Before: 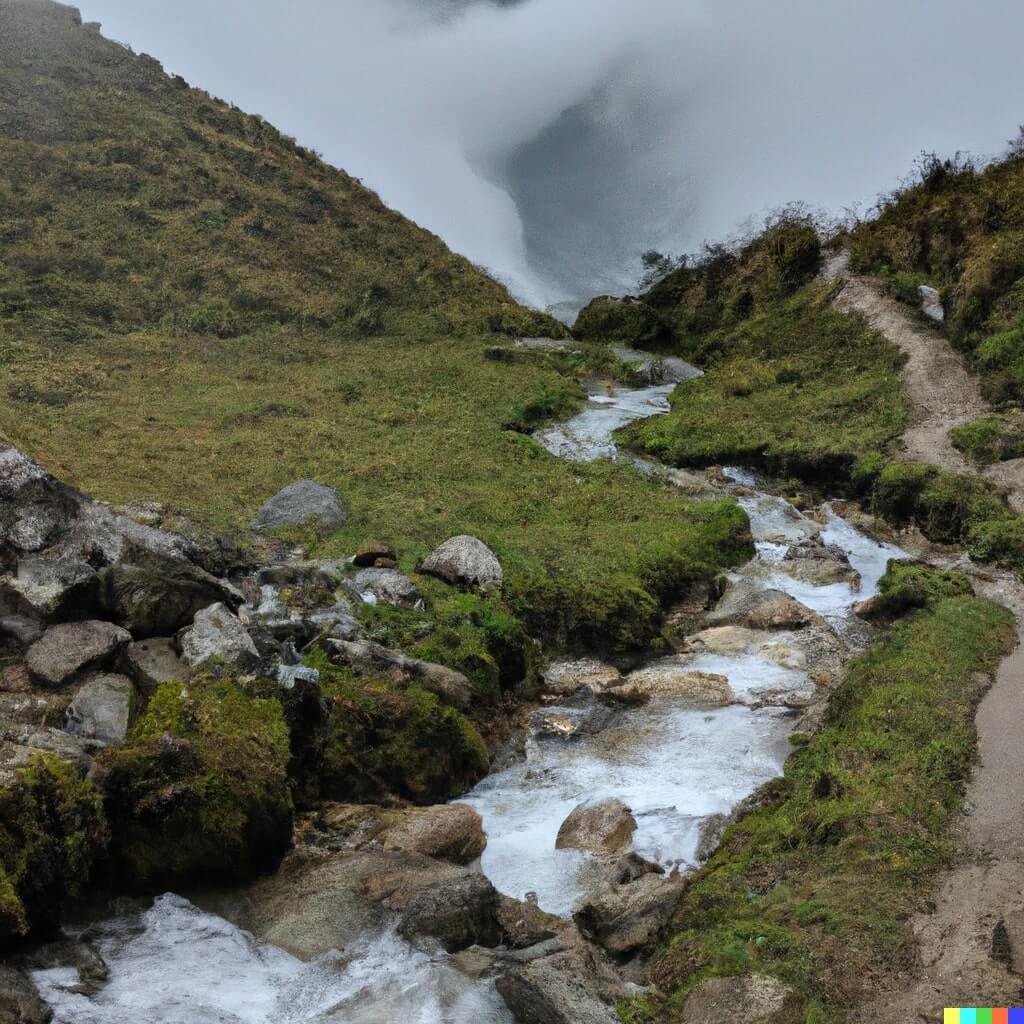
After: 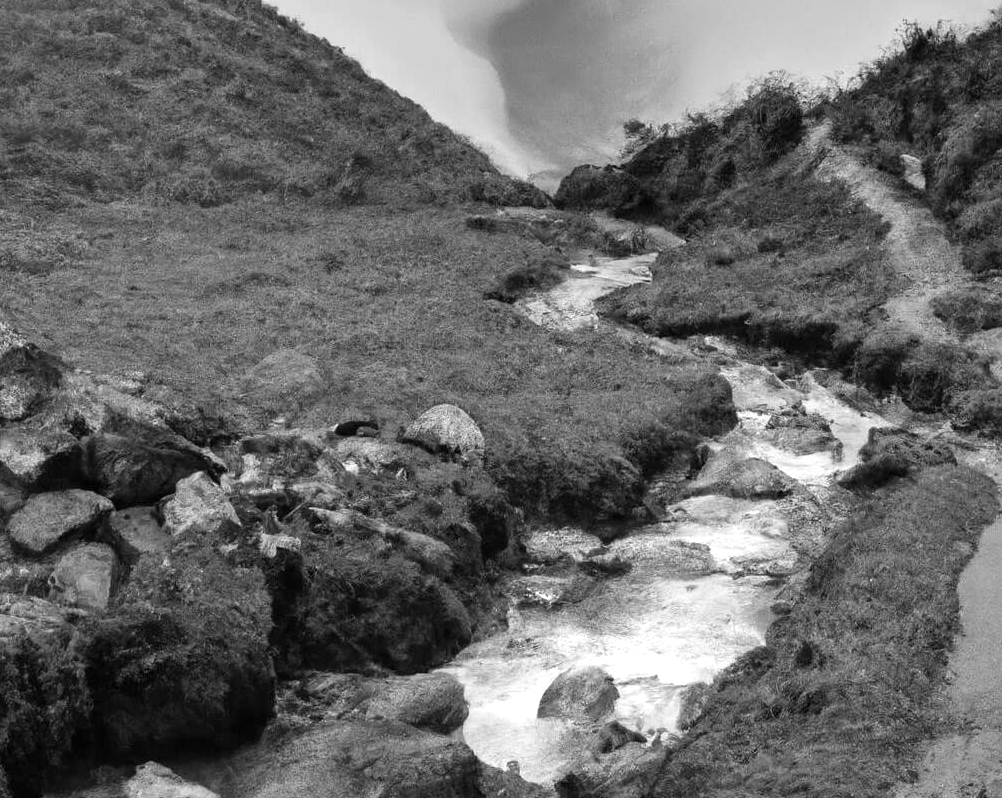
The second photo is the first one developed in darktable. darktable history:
monochrome: on, module defaults
color balance rgb: perceptual saturation grading › global saturation 20%, perceptual saturation grading › highlights -50%, perceptual saturation grading › shadows 30%
crop and rotate: left 1.814%, top 12.818%, right 0.25%, bottom 9.225%
exposure: black level correction 0, exposure 0.5 EV, compensate highlight preservation false
